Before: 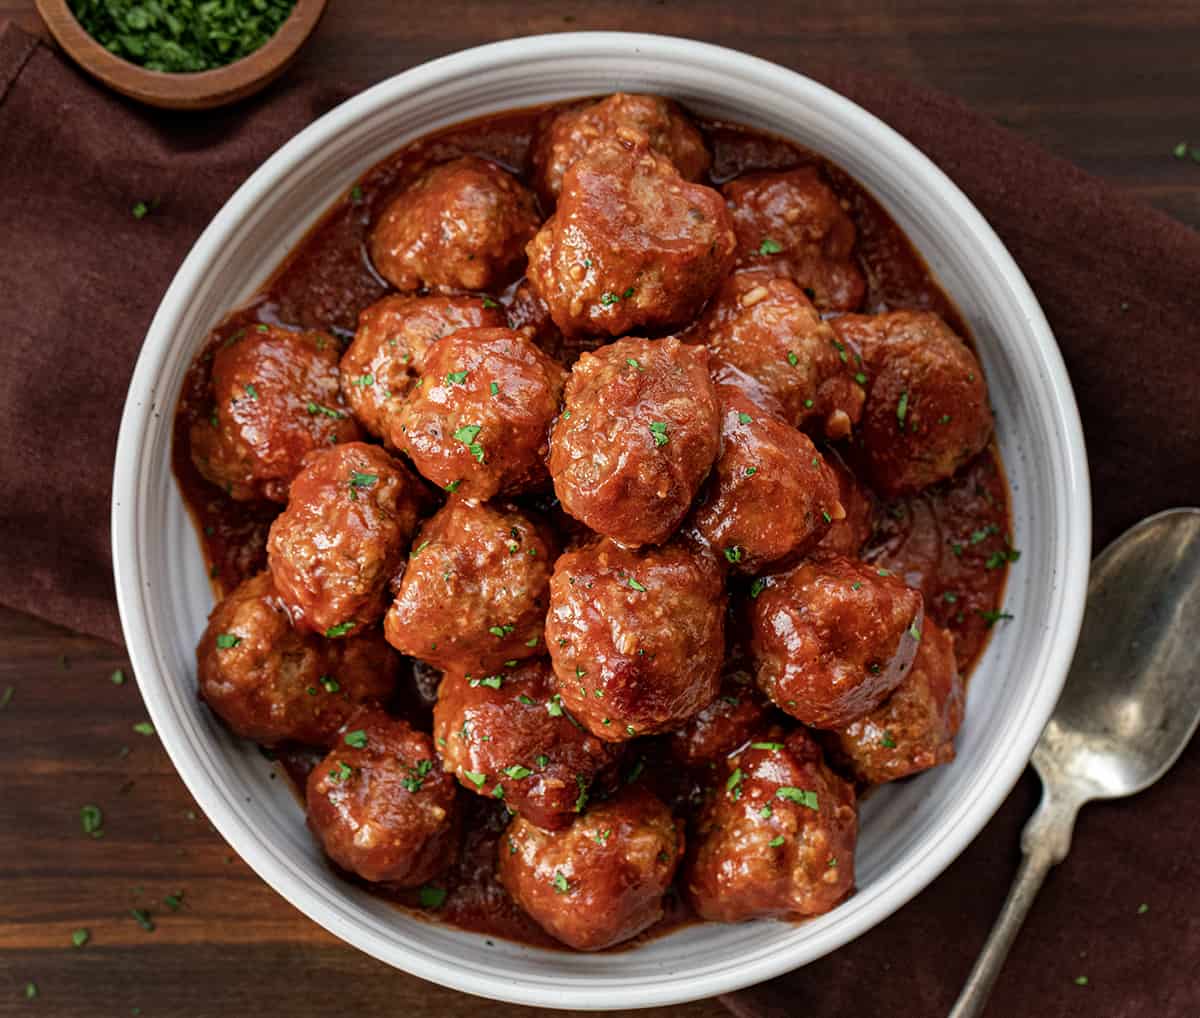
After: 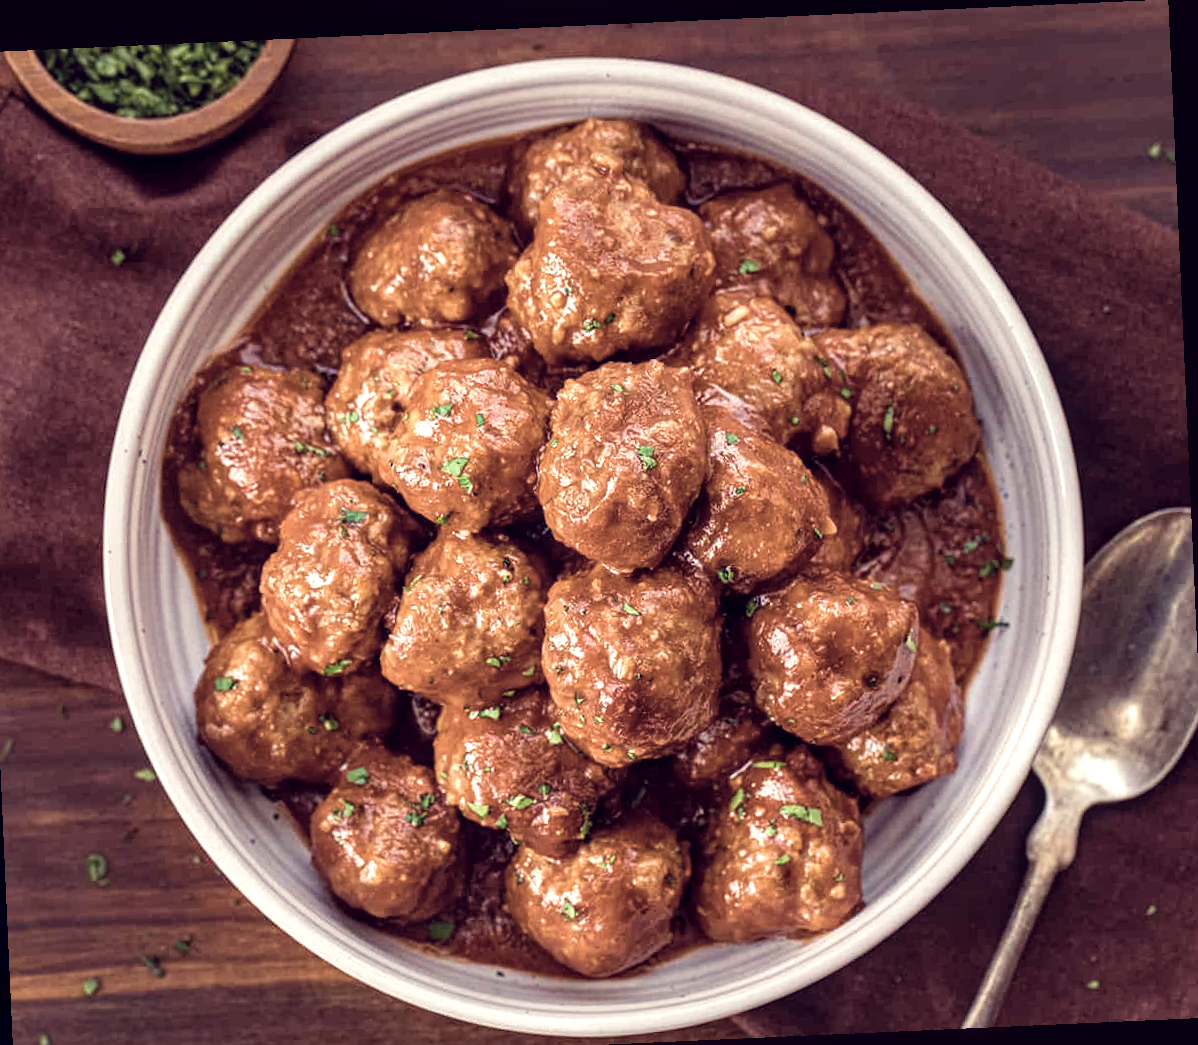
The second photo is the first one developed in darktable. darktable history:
crop and rotate: left 2.536%, right 1.107%, bottom 2.246%
exposure: exposure 0.515 EV, compensate highlight preservation false
local contrast: on, module defaults
color correction: highlights a* -20.17, highlights b* 20.27, shadows a* 20.03, shadows b* -20.46, saturation 0.43
velvia: strength 45%
rotate and perspective: rotation -2.56°, automatic cropping off
white balance: red 1.188, blue 1.11
tone equalizer: -8 EV -0.002 EV, -7 EV 0.005 EV, -6 EV -0.009 EV, -5 EV 0.011 EV, -4 EV -0.012 EV, -3 EV 0.007 EV, -2 EV -0.062 EV, -1 EV -0.293 EV, +0 EV -0.582 EV, smoothing diameter 2%, edges refinement/feathering 20, mask exposure compensation -1.57 EV, filter diffusion 5
